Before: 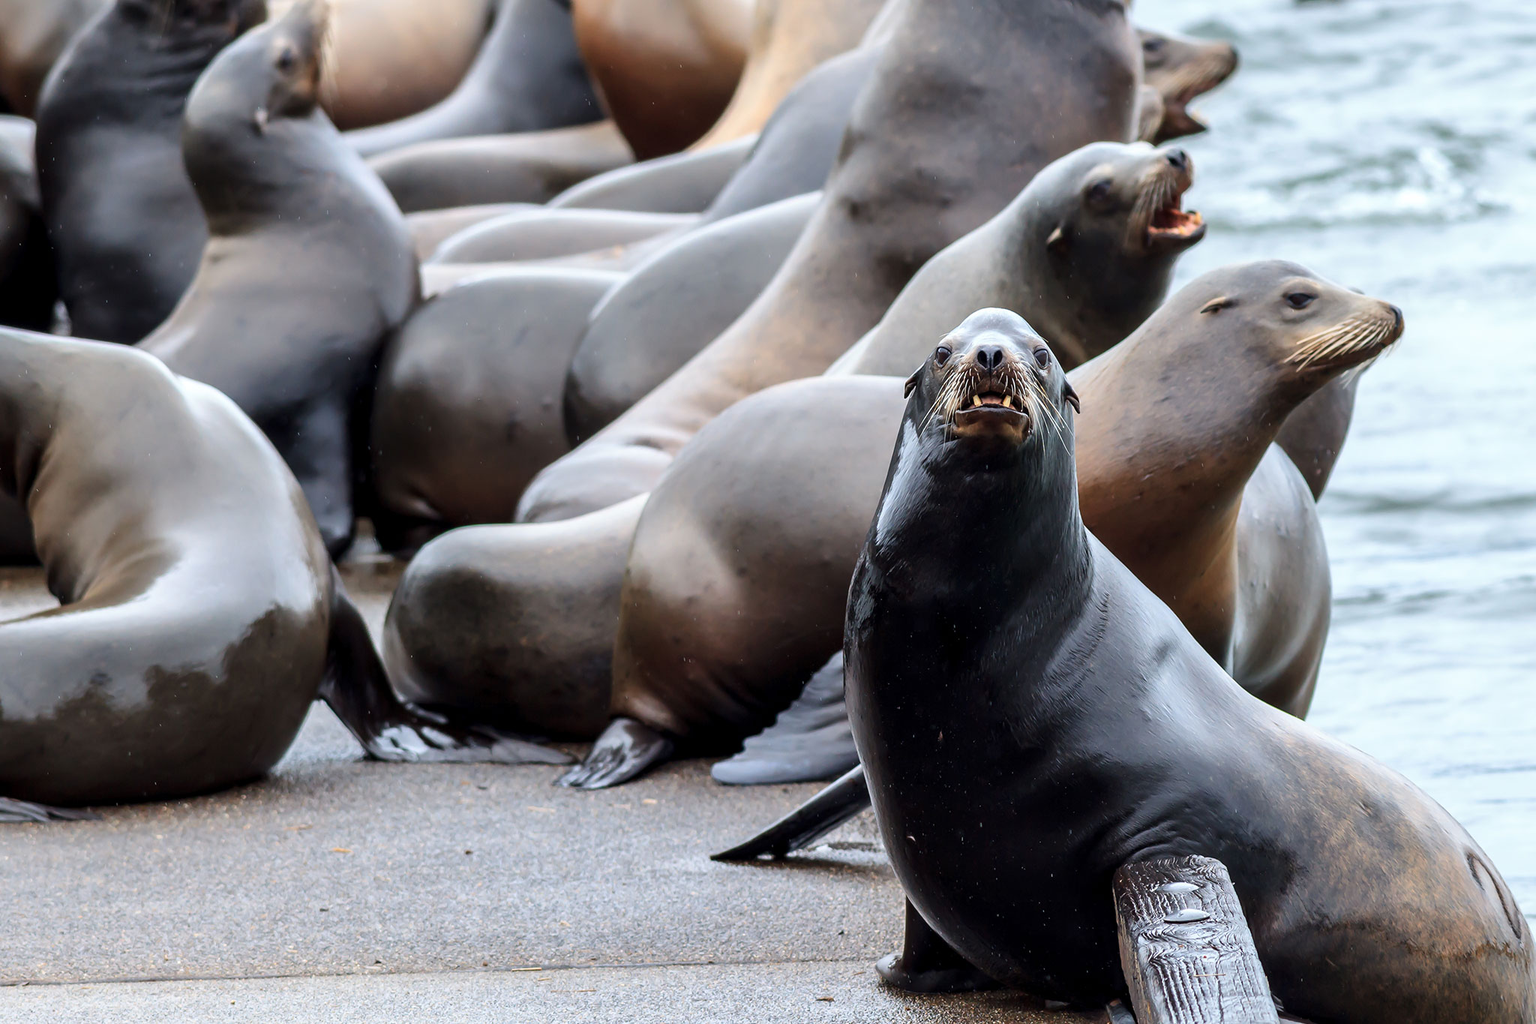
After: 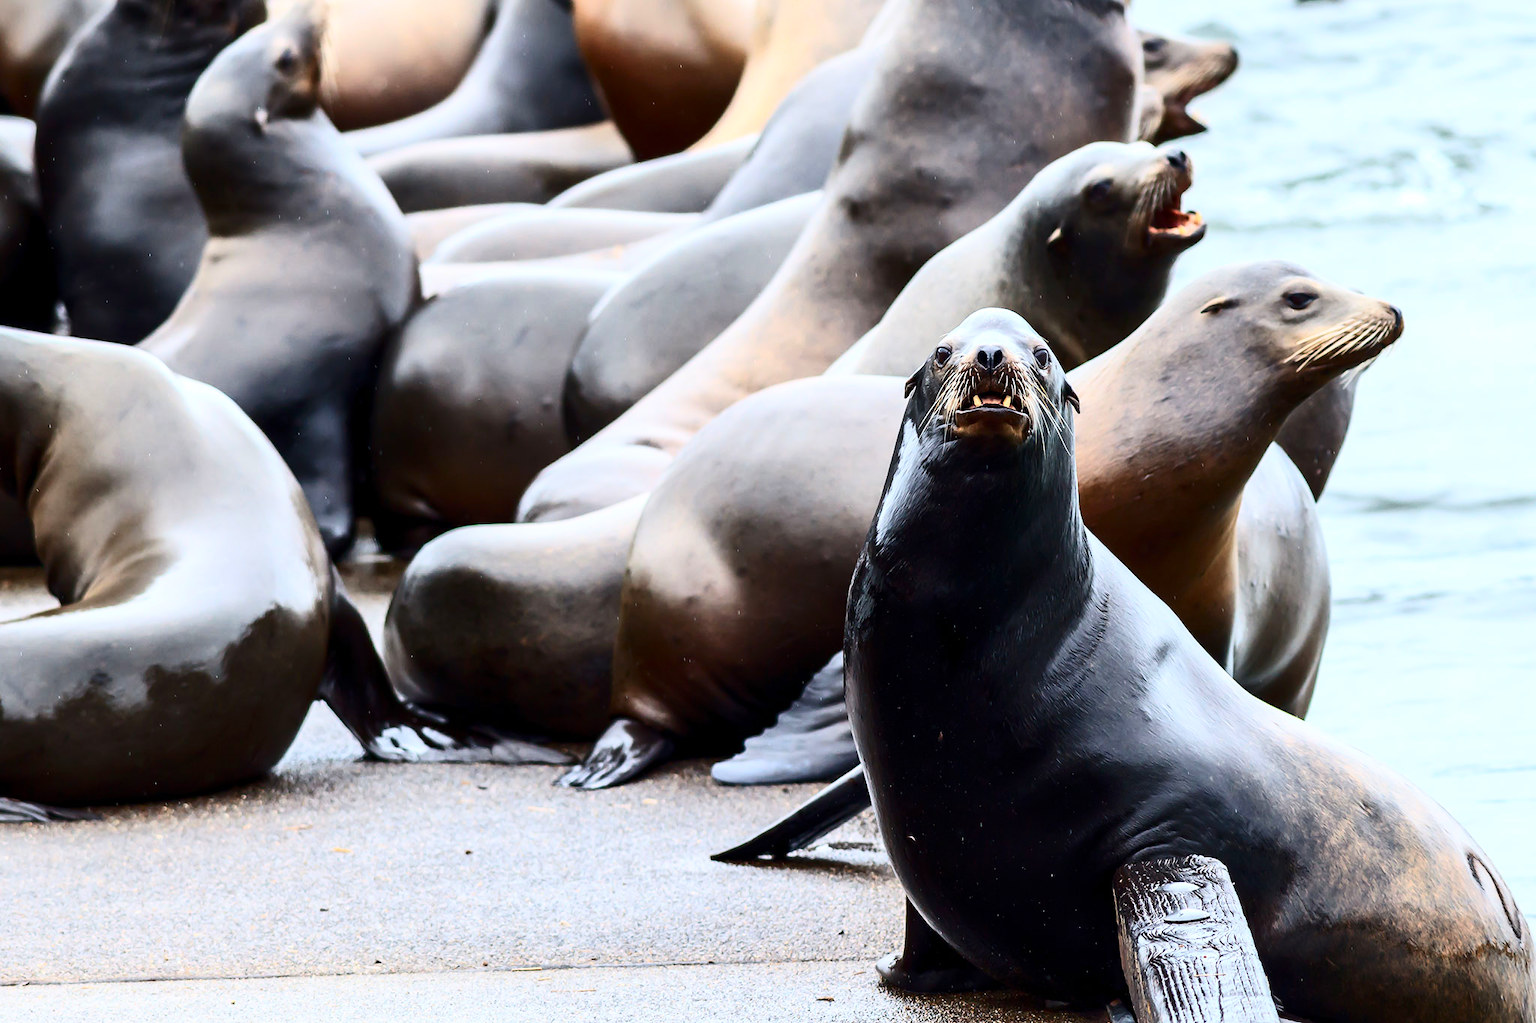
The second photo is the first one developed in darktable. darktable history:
contrast brightness saturation: contrast 0.407, brightness 0.101, saturation 0.212
